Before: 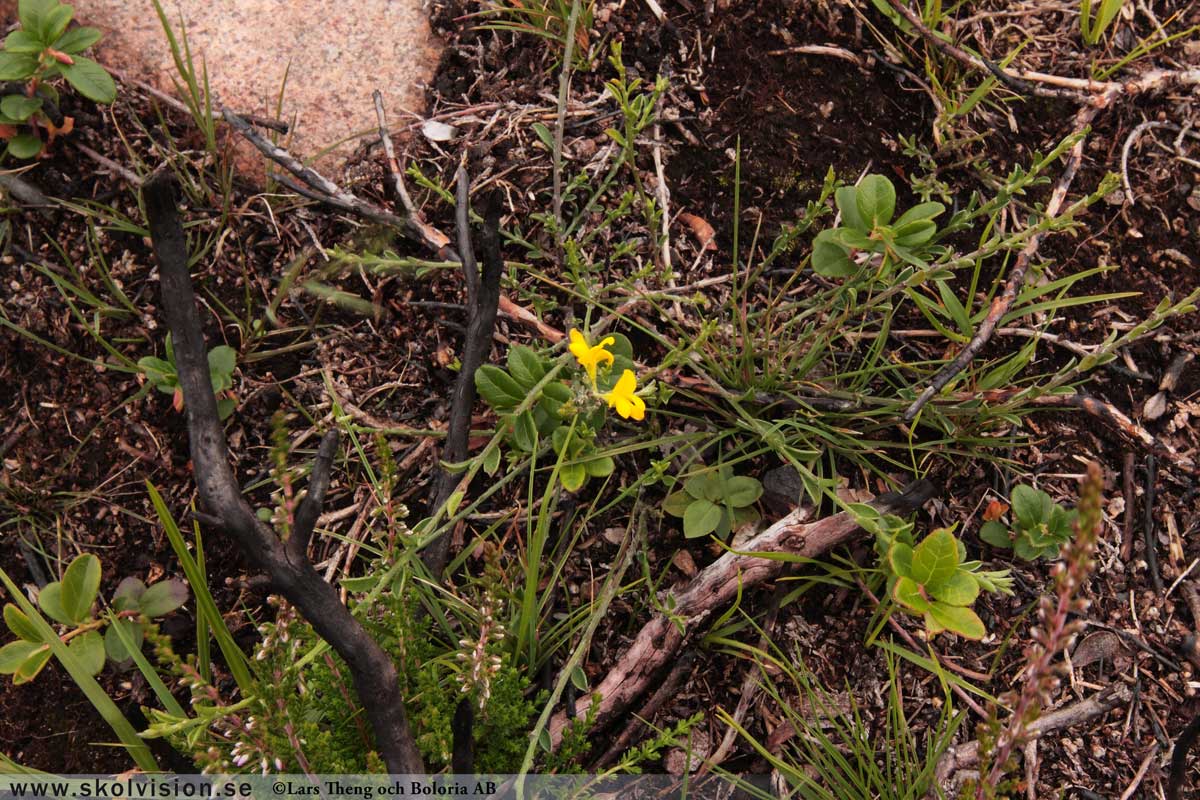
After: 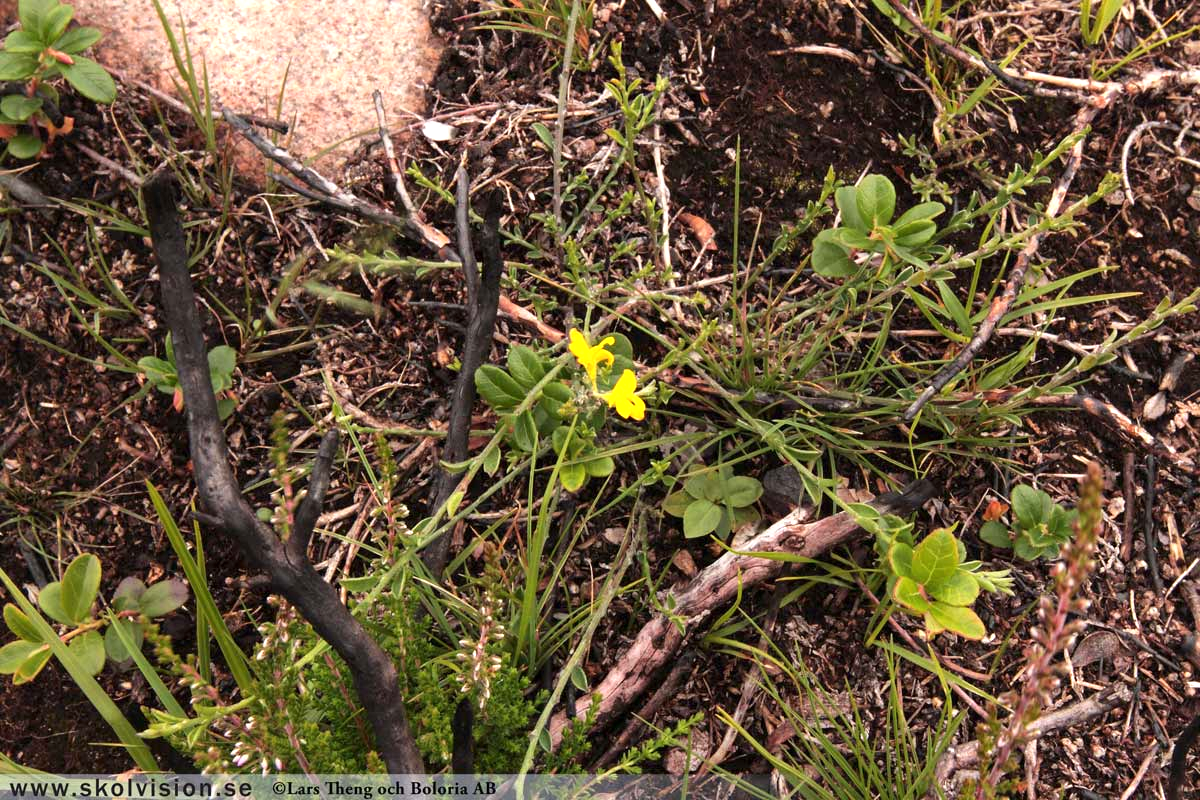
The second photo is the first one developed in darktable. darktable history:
exposure: black level correction 0, exposure 0.691 EV, compensate exposure bias true, compensate highlight preservation false
color correction: highlights a* -0.132, highlights b* 0.131
local contrast: mode bilateral grid, contrast 100, coarseness 99, detail 109%, midtone range 0.2
